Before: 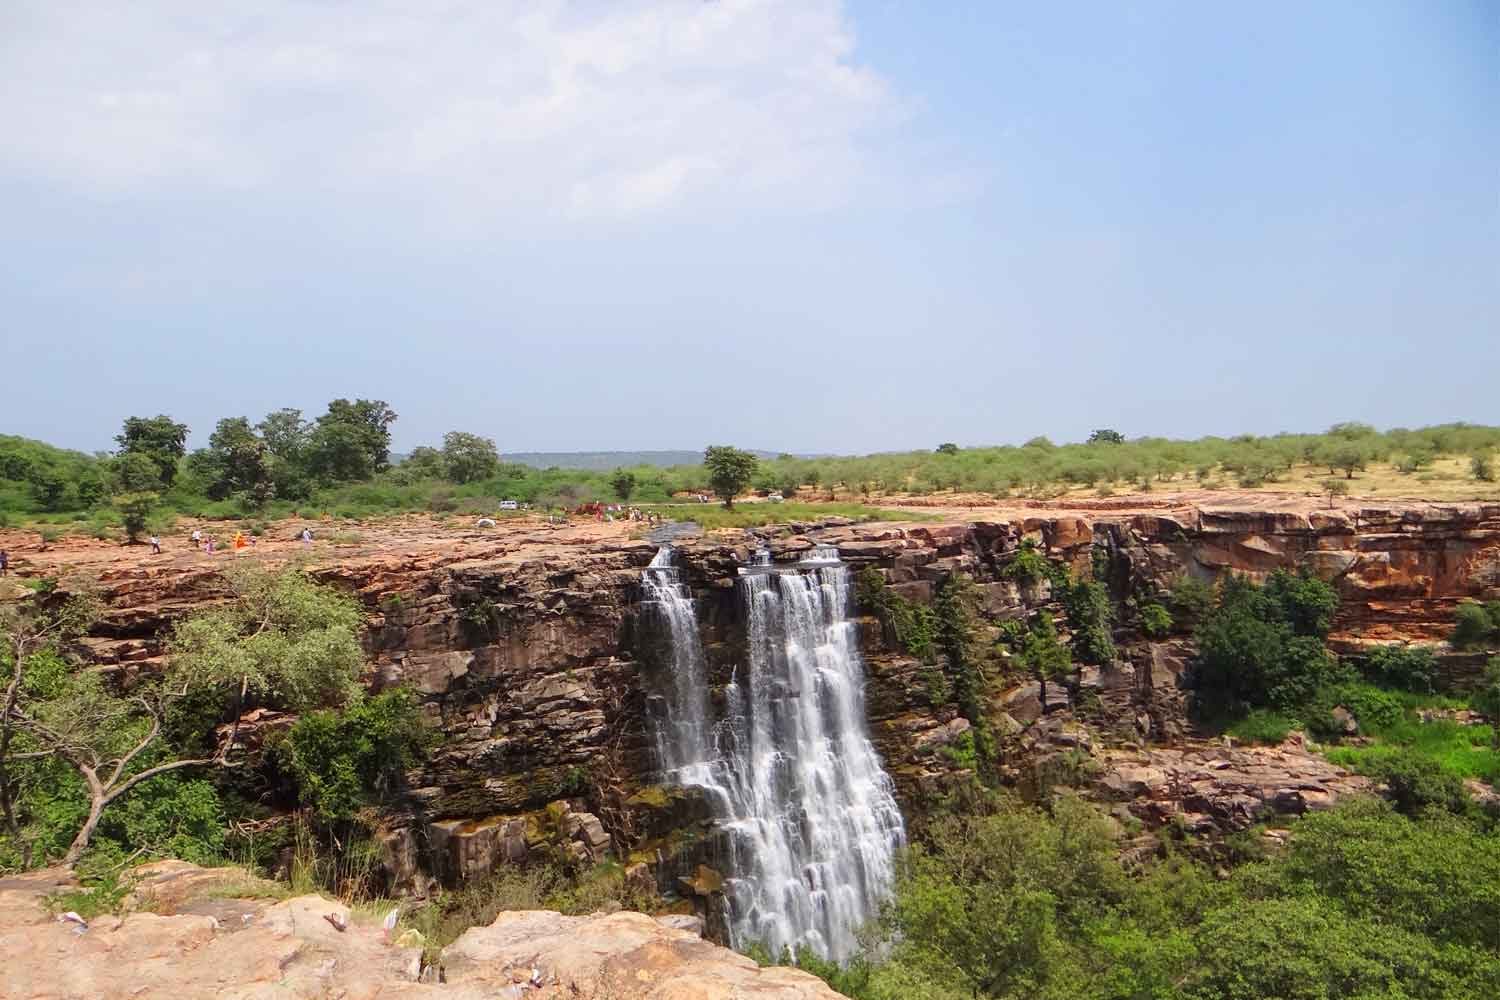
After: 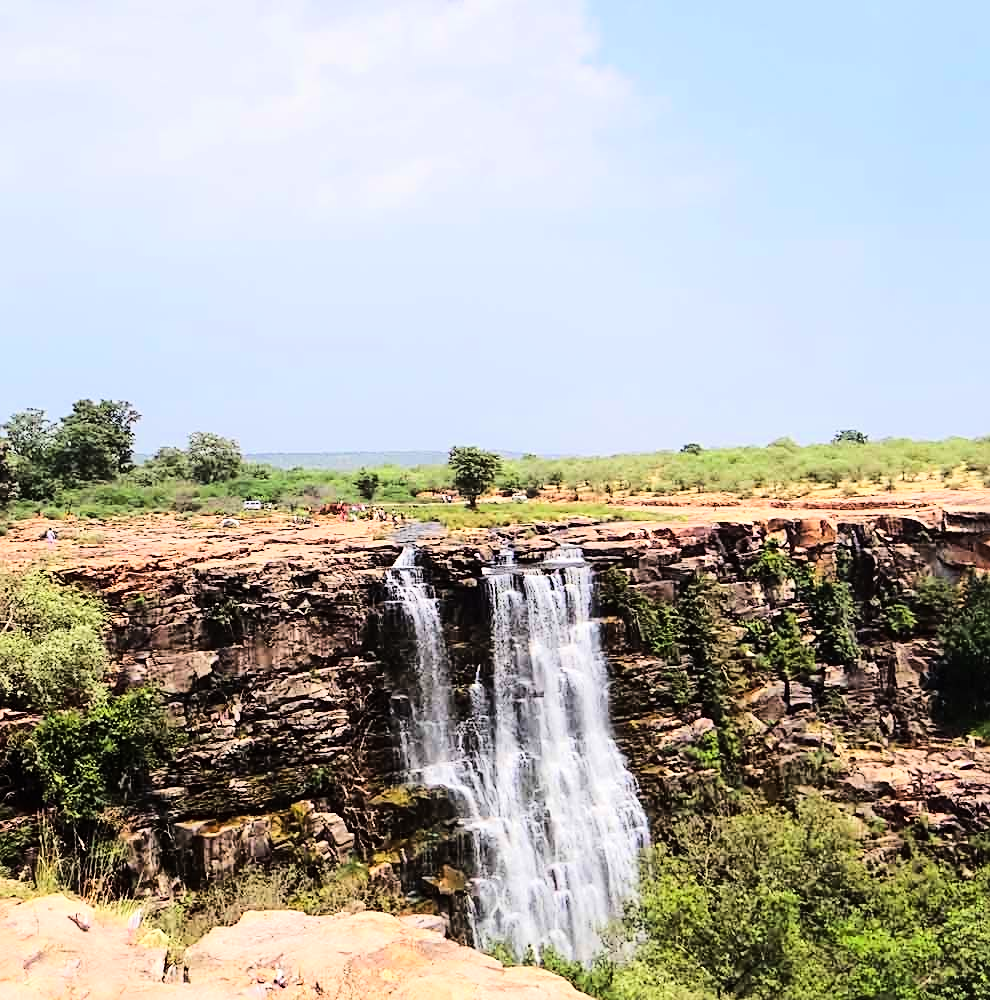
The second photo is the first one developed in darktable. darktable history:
crop: left 17.11%, right 16.855%
sharpen: on, module defaults
tone curve: curves: ch0 [(0, 0) (0.003, 0.001) (0.011, 0.004) (0.025, 0.008) (0.044, 0.015) (0.069, 0.022) (0.1, 0.031) (0.136, 0.052) (0.177, 0.101) (0.224, 0.181) (0.277, 0.289) (0.335, 0.418) (0.399, 0.541) (0.468, 0.65) (0.543, 0.739) (0.623, 0.817) (0.709, 0.882) (0.801, 0.919) (0.898, 0.958) (1, 1)]
